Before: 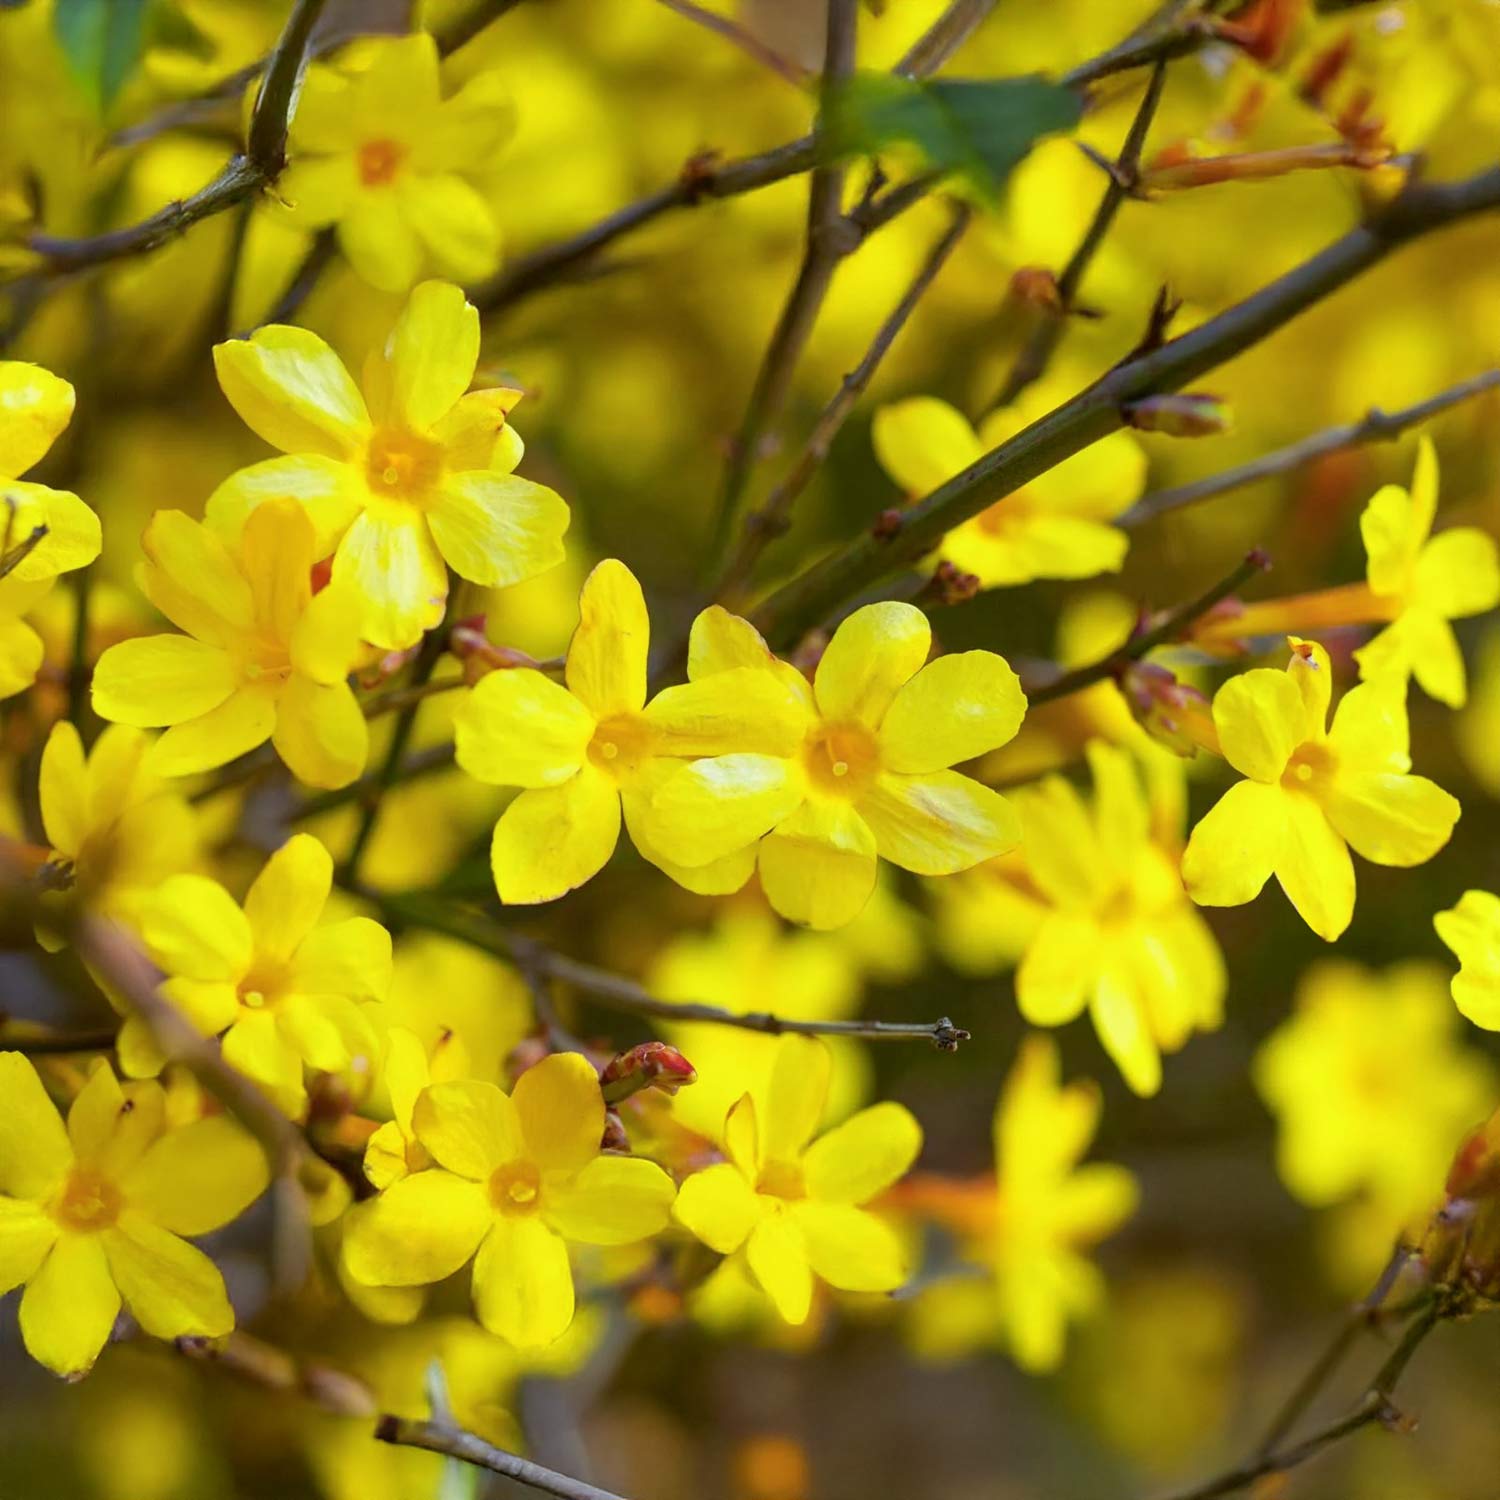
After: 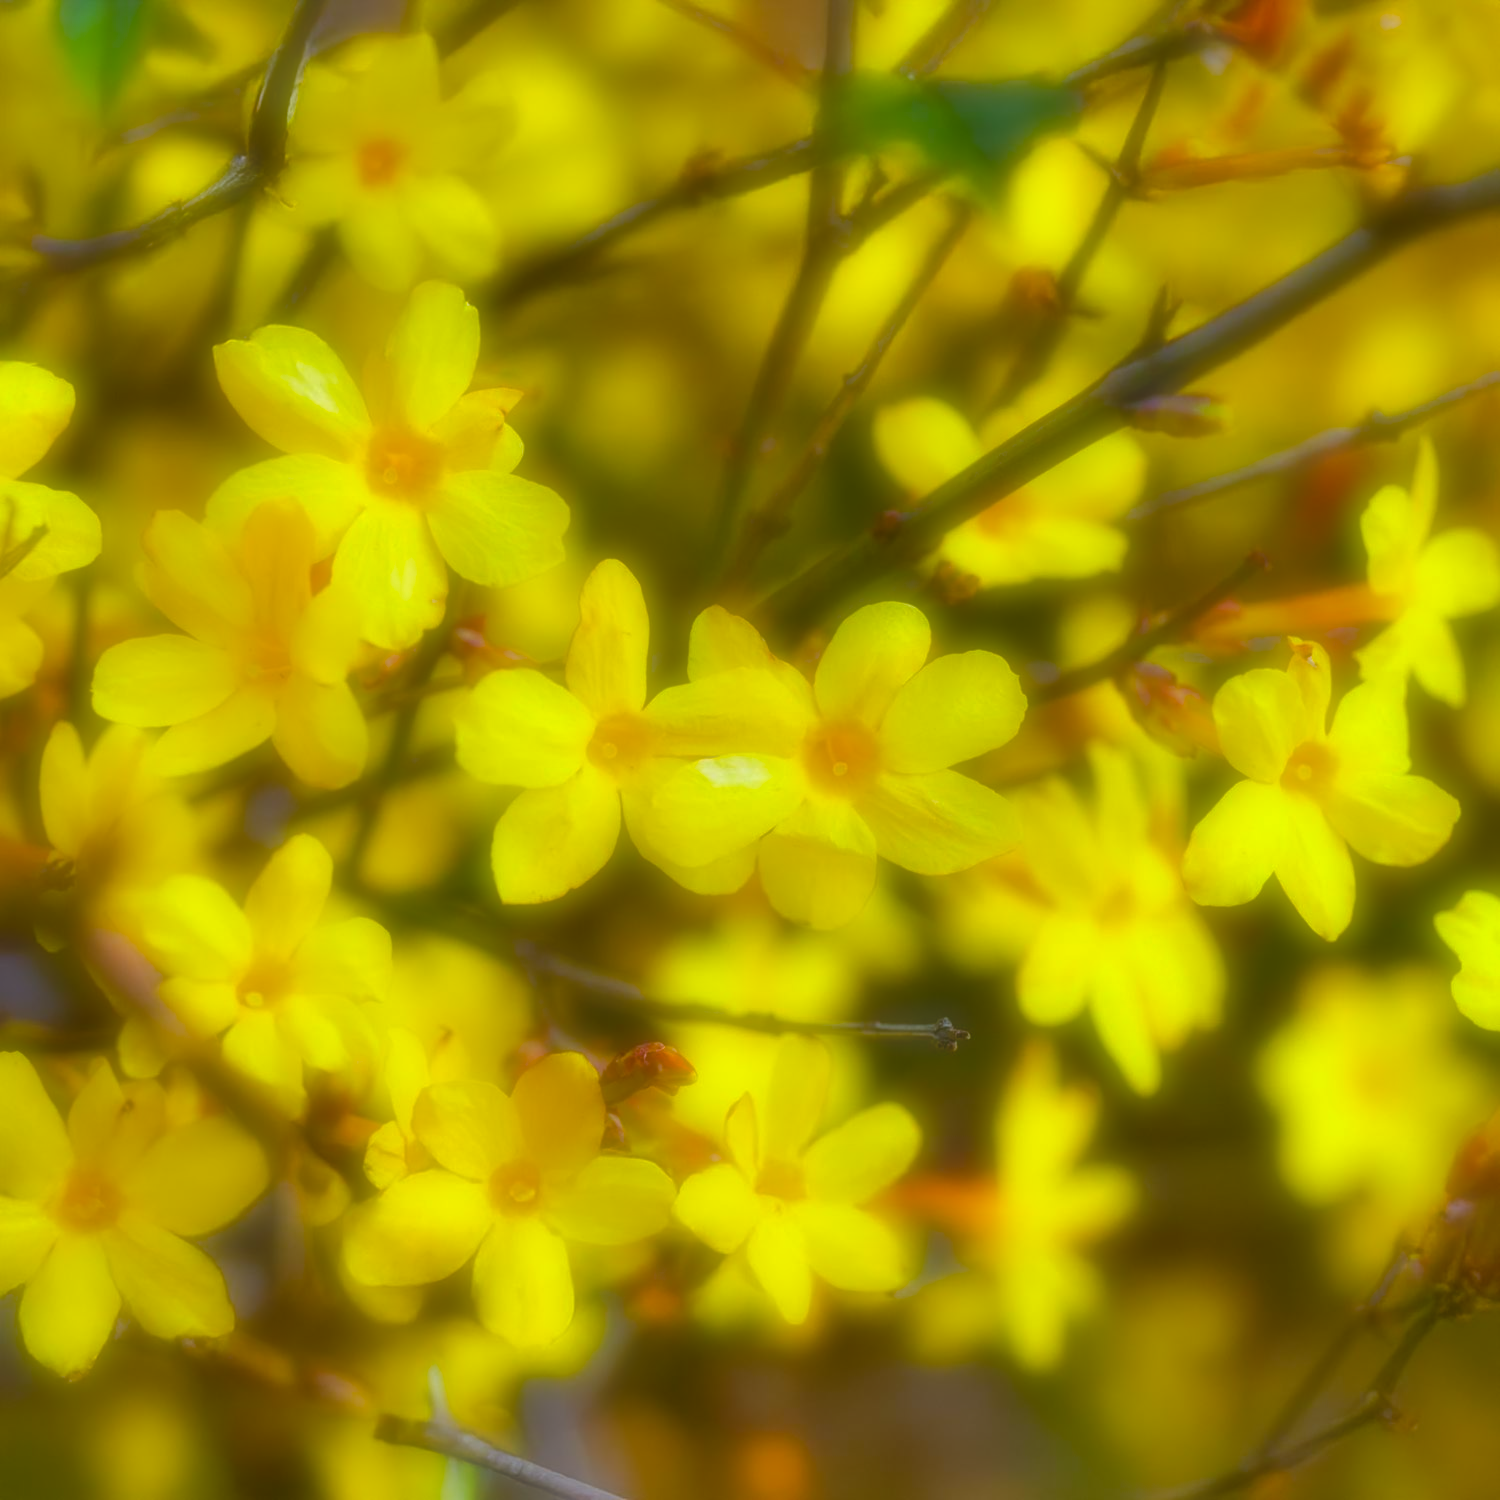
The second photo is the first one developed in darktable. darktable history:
shadows and highlights: on, module defaults
color balance rgb: linear chroma grading › global chroma 10%, perceptual saturation grading › global saturation 30%, global vibrance 10%
soften: on, module defaults
